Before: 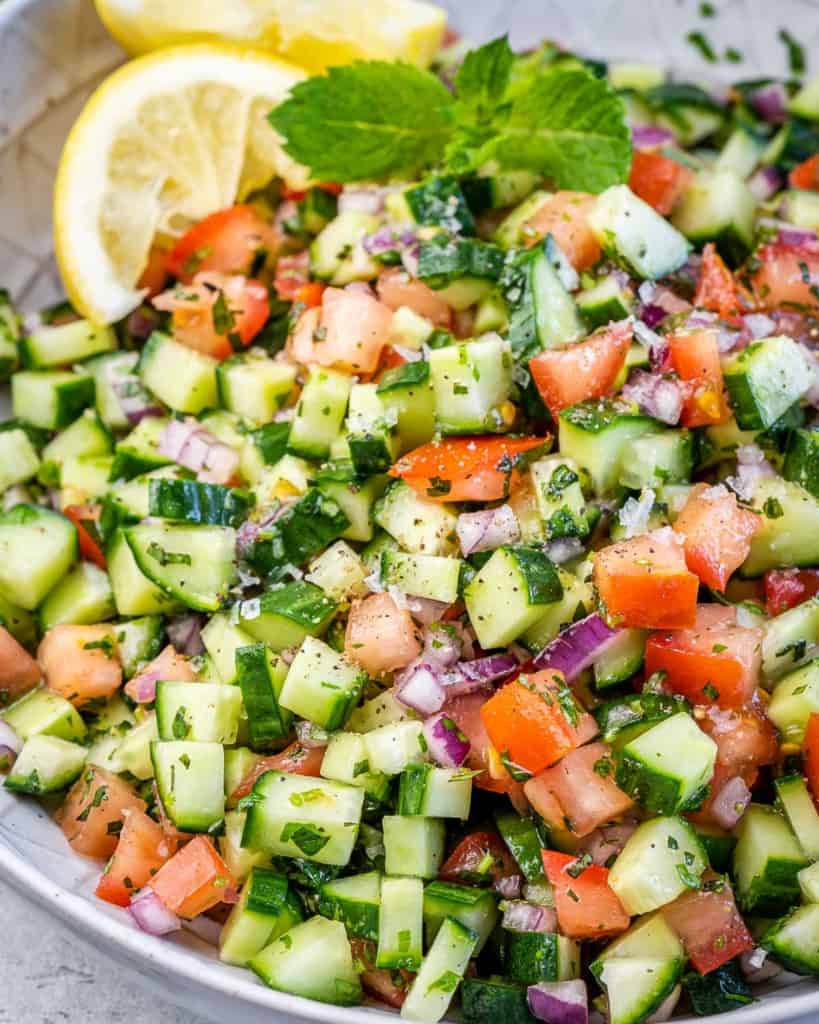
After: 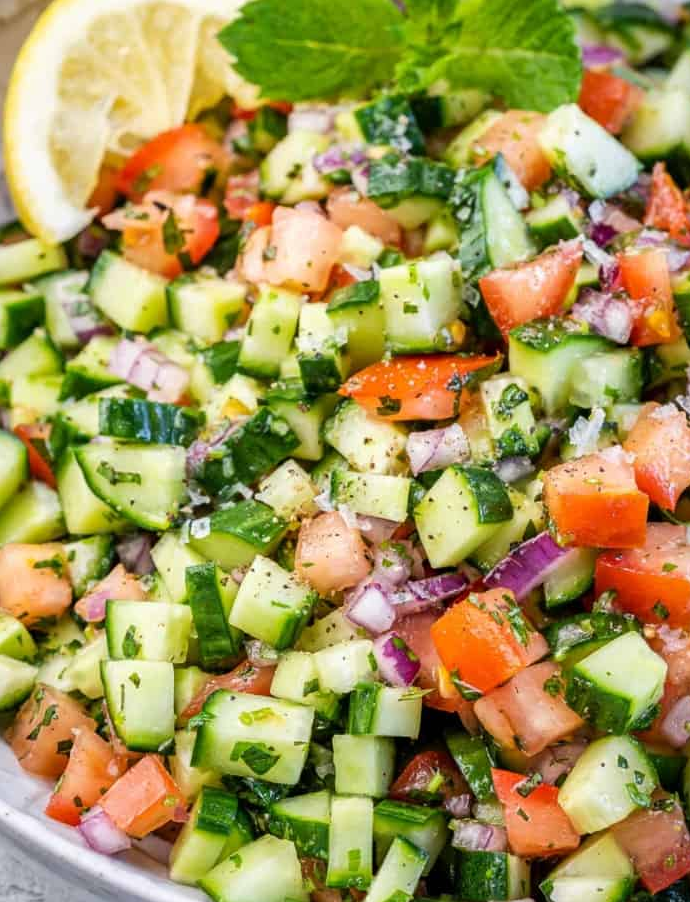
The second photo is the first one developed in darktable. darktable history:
crop: left 6.183%, top 7.963%, right 9.527%, bottom 3.9%
